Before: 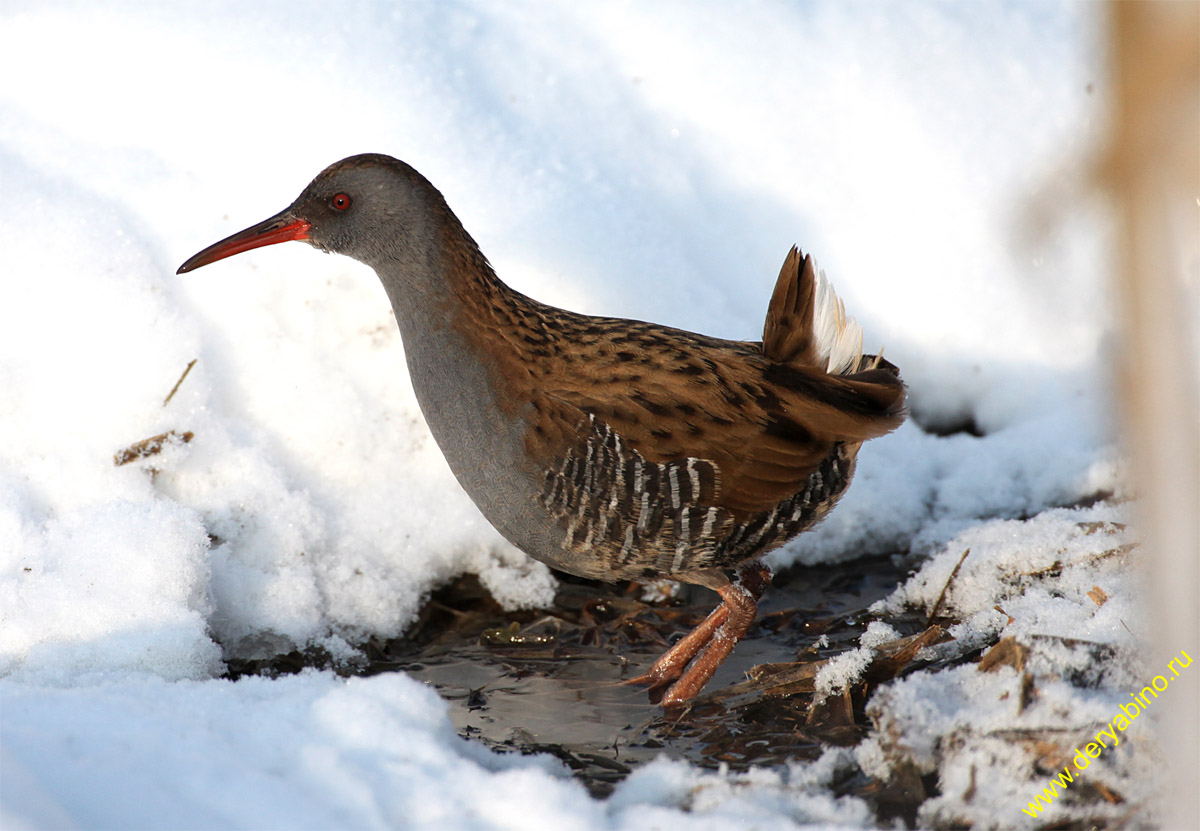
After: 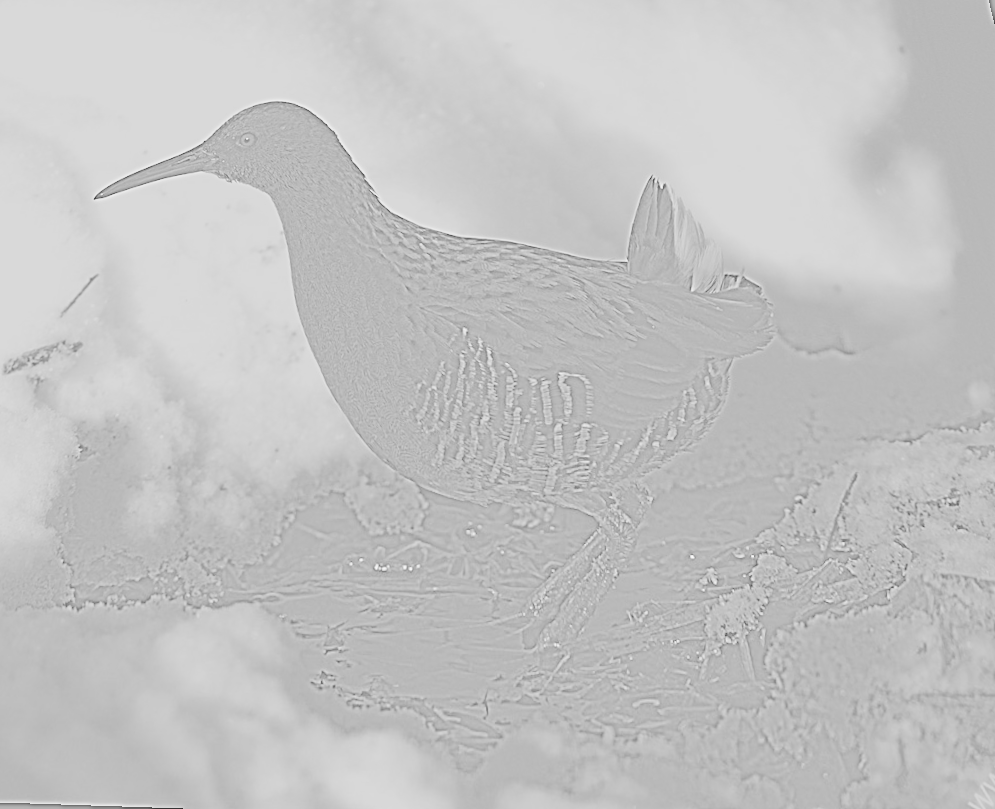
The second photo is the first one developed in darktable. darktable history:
base curve: curves: ch0 [(0, 0) (0.007, 0.004) (0.027, 0.03) (0.046, 0.07) (0.207, 0.54) (0.442, 0.872) (0.673, 0.972) (1, 1)], preserve colors none
rotate and perspective: rotation 0.72°, lens shift (vertical) -0.352, lens shift (horizontal) -0.051, crop left 0.152, crop right 0.859, crop top 0.019, crop bottom 0.964
highpass: sharpness 9.84%, contrast boost 9.94%
exposure: black level correction 0.001, exposure 0.955 EV, compensate exposure bias true, compensate highlight preservation false
